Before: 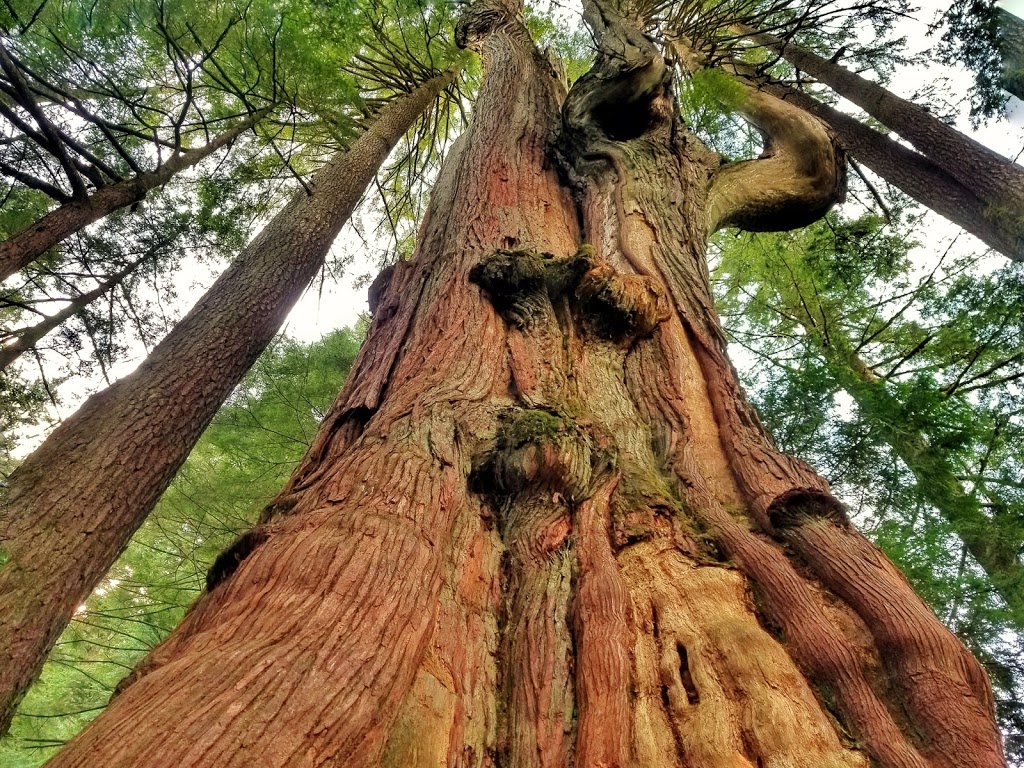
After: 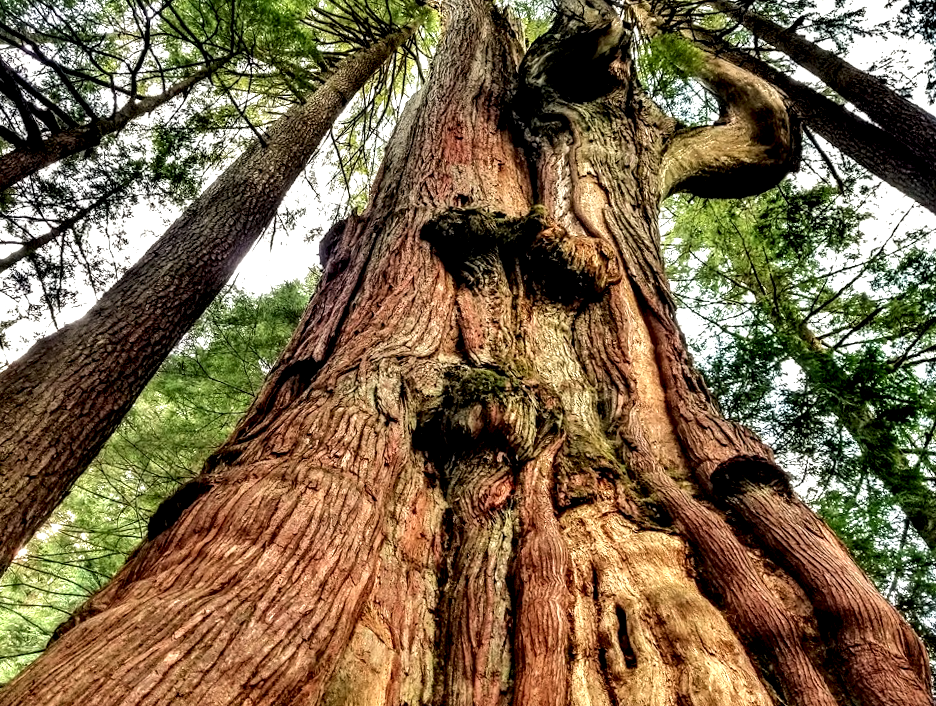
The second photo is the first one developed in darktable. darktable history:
local contrast: shadows 185%, detail 226%
crop and rotate: angle -1.9°, left 3.132%, top 3.578%, right 1.41%, bottom 0.464%
shadows and highlights: shadows 34.87, highlights -34.95, soften with gaussian
